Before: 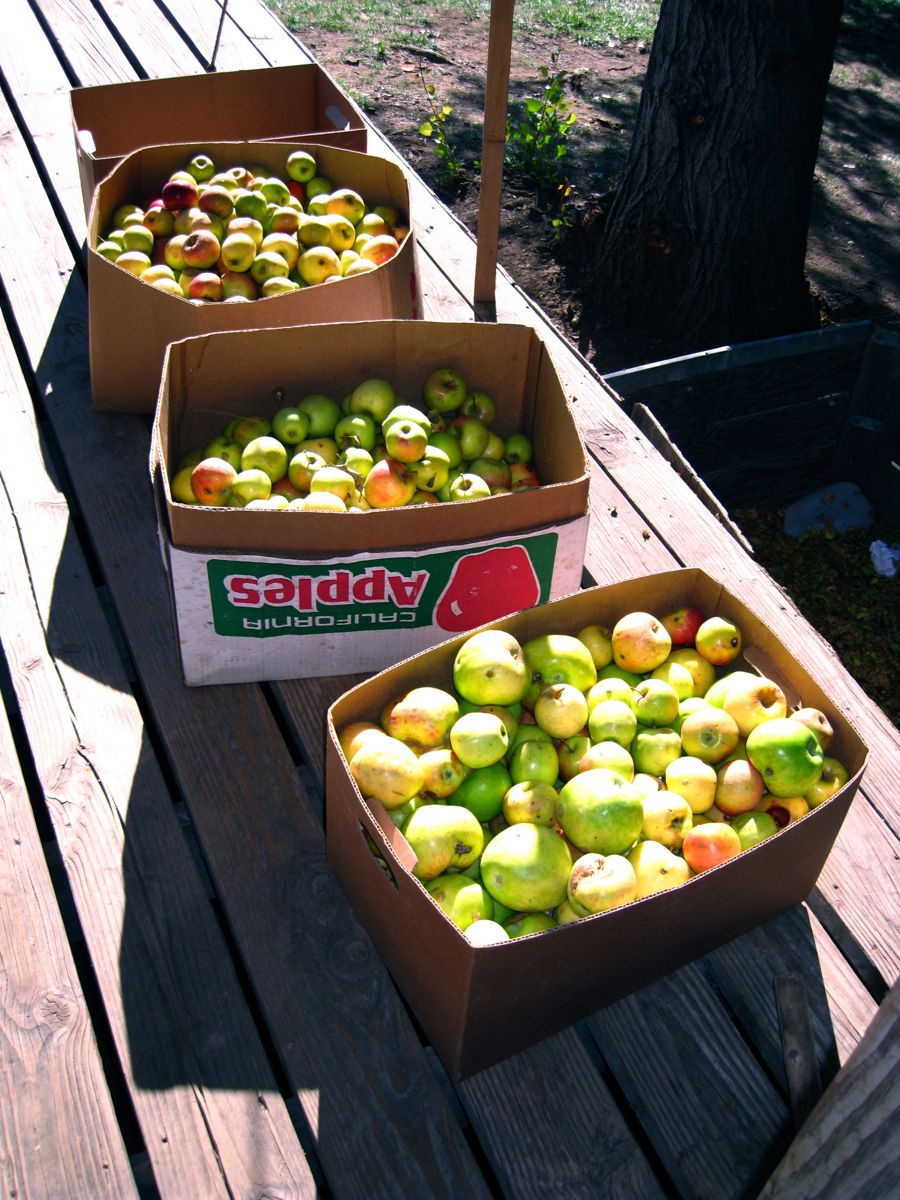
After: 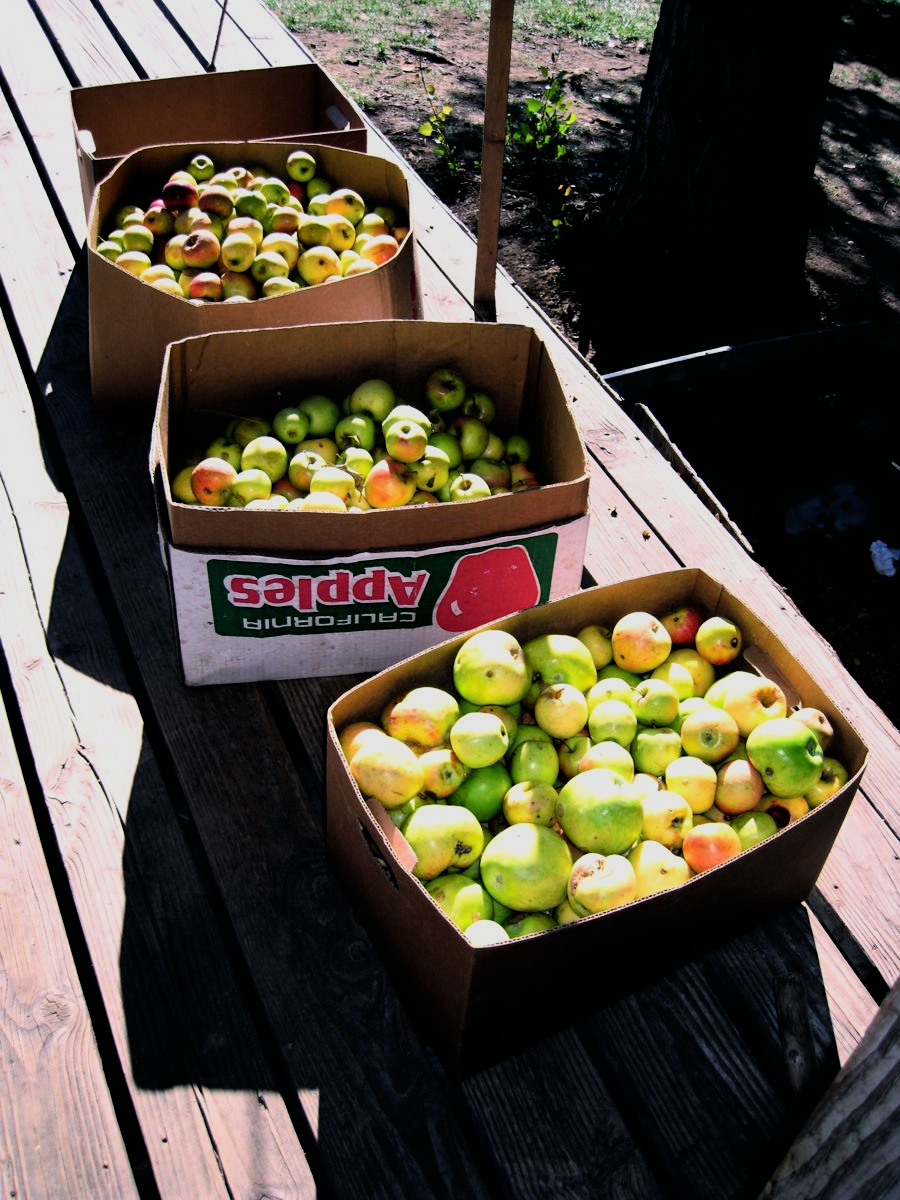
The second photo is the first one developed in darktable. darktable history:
filmic rgb: black relative exposure -5.01 EV, white relative exposure 3.97 EV, threshold -0.278 EV, transition 3.19 EV, structure ↔ texture 99.05%, hardness 2.89, contrast 1.299, color science v6 (2022), iterations of high-quality reconstruction 0, enable highlight reconstruction true
